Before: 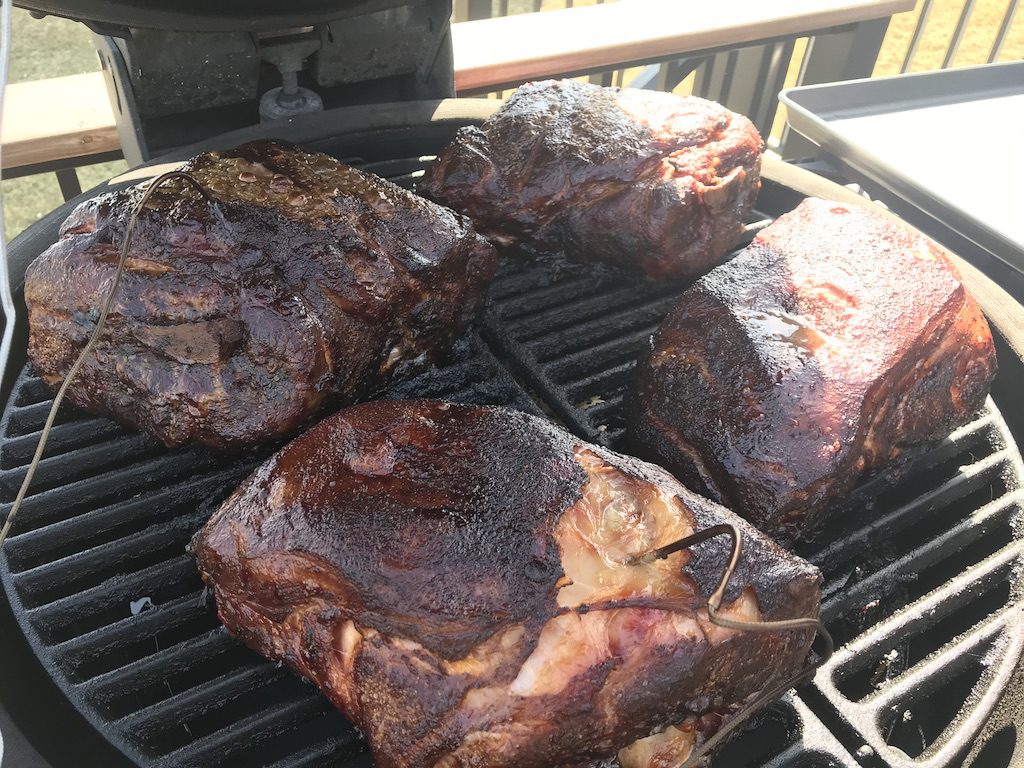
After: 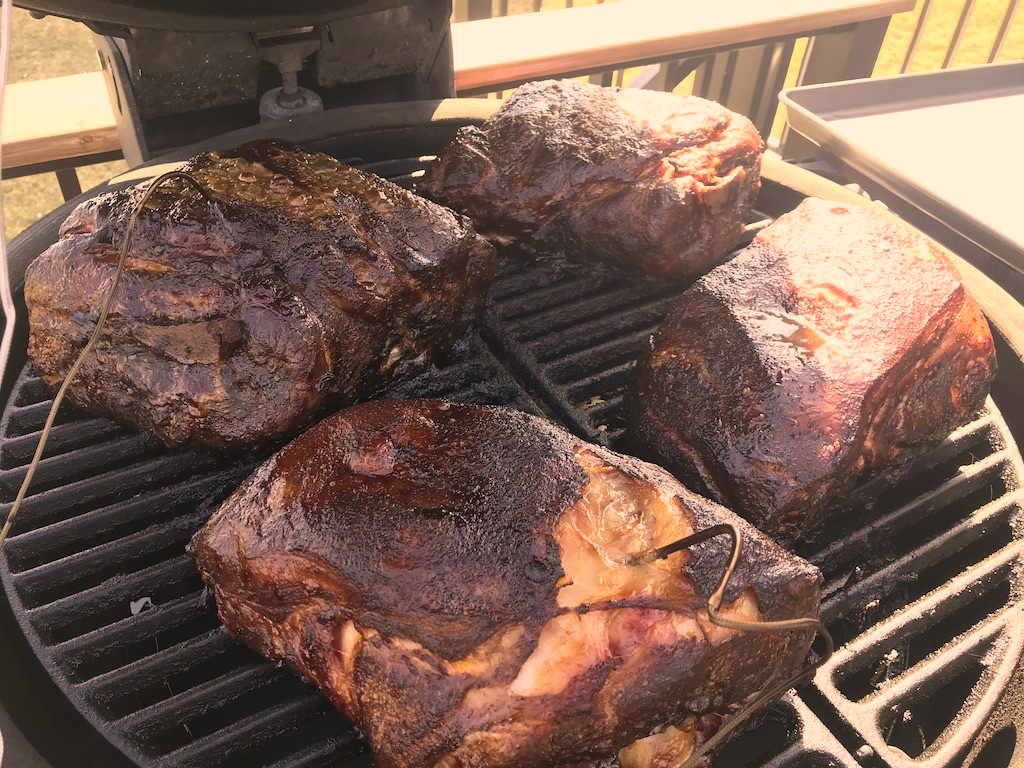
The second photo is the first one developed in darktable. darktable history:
color correction: highlights a* 17.51, highlights b* 18.88
